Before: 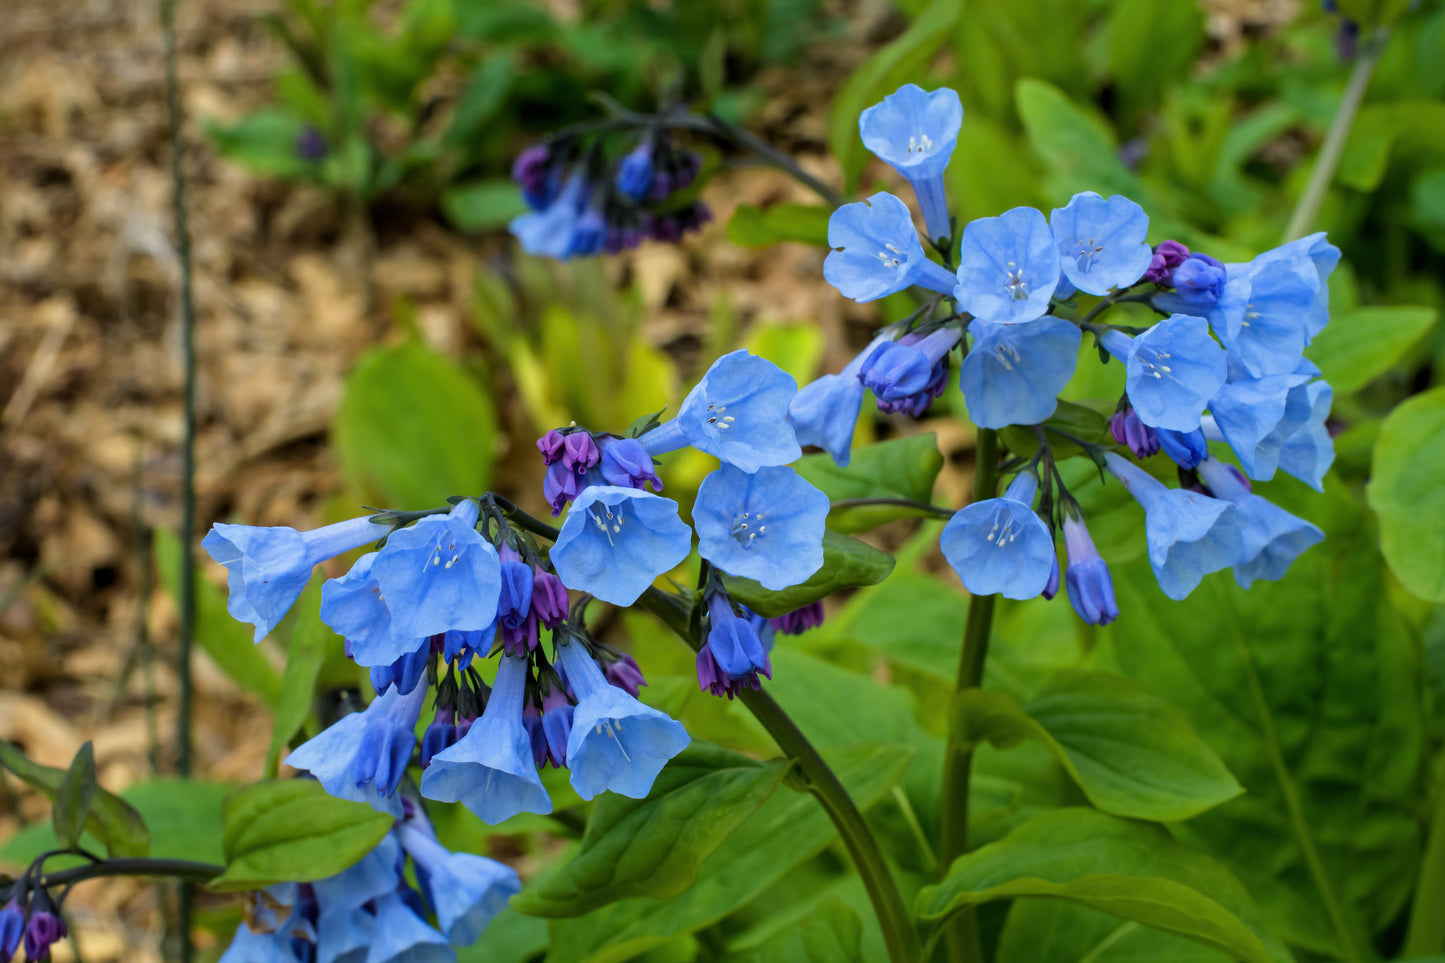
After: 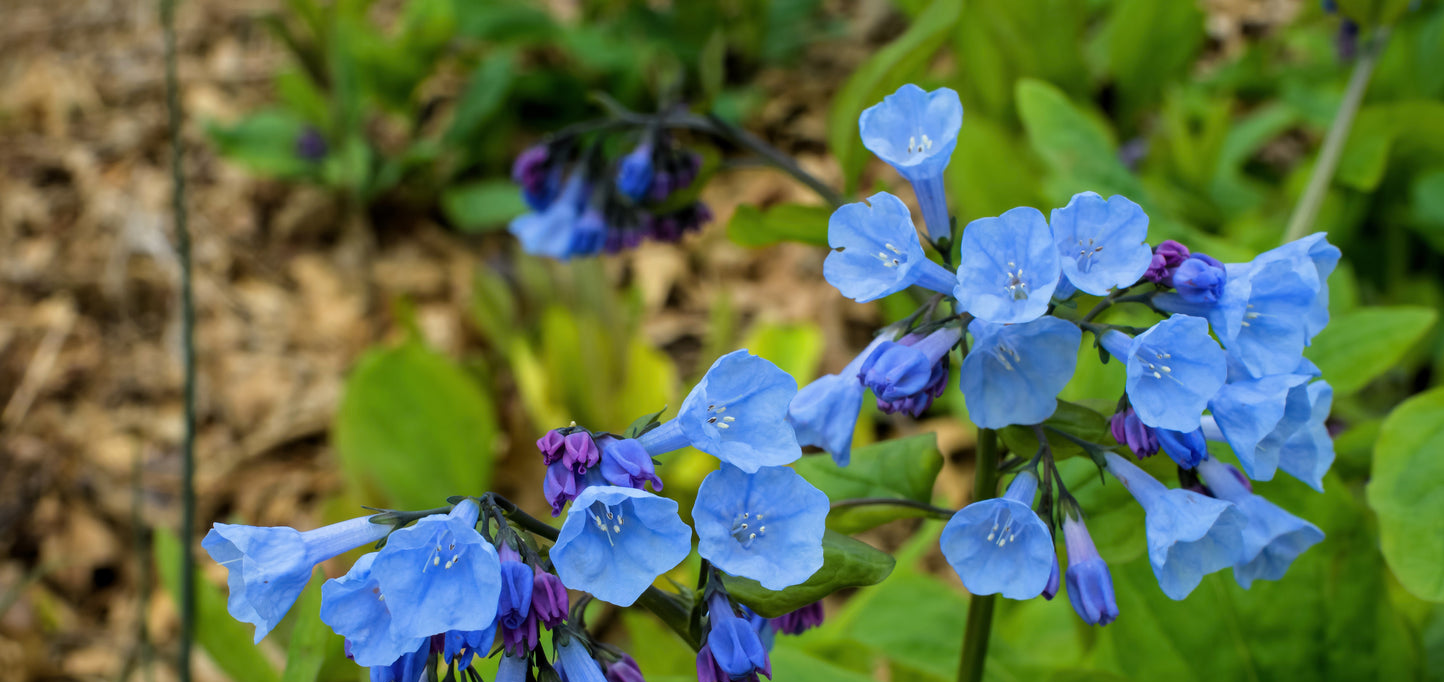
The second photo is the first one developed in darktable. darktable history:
crop: right 0%, bottom 29.086%
